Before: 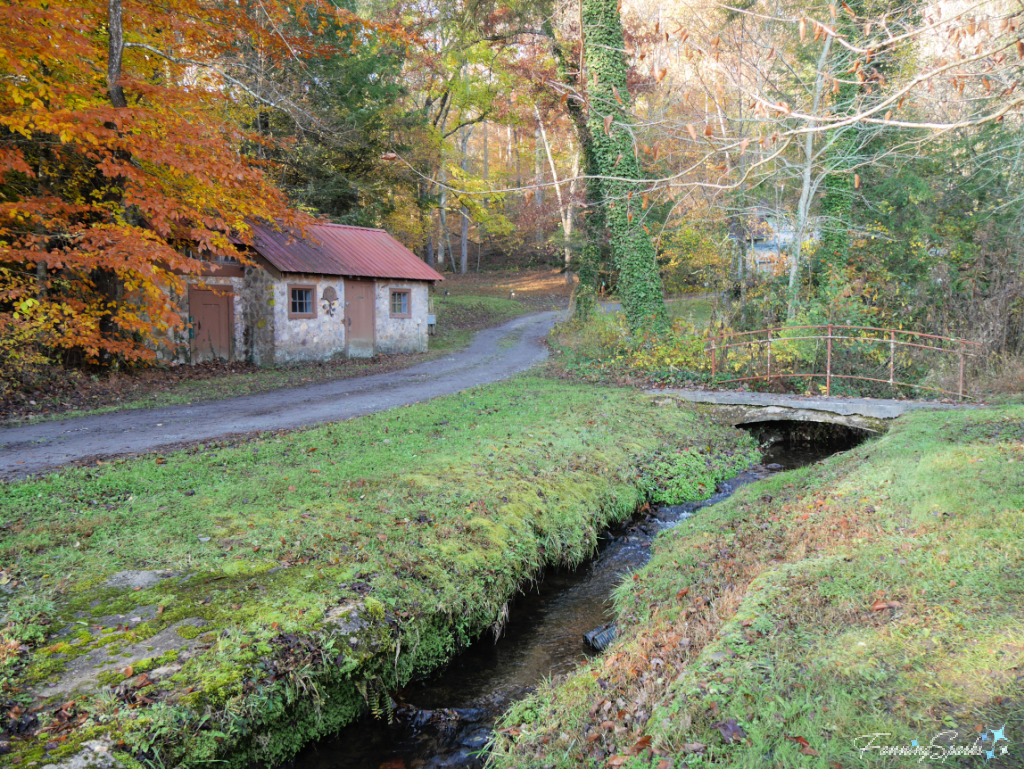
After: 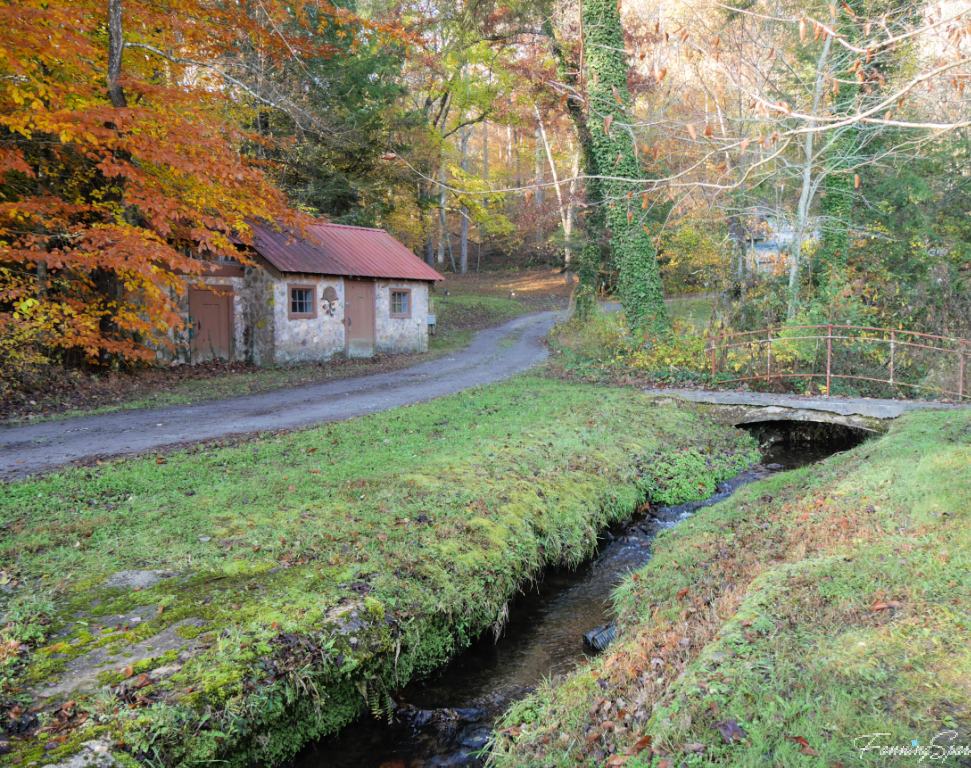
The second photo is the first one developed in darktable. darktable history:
crop and rotate: left 0%, right 5.118%
